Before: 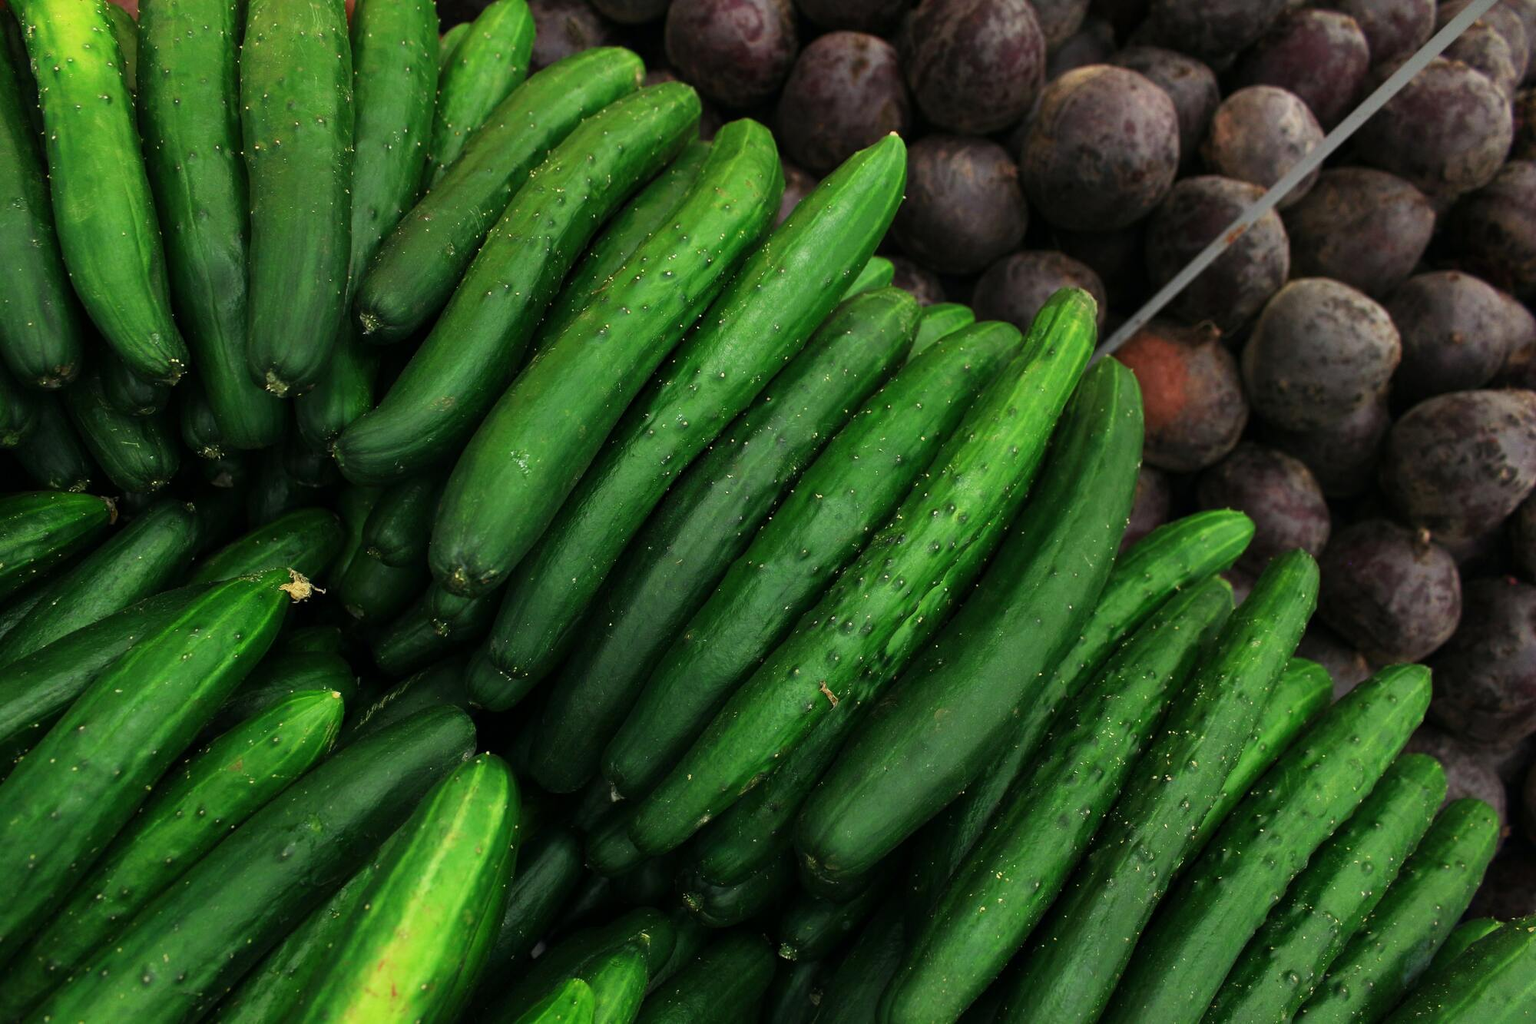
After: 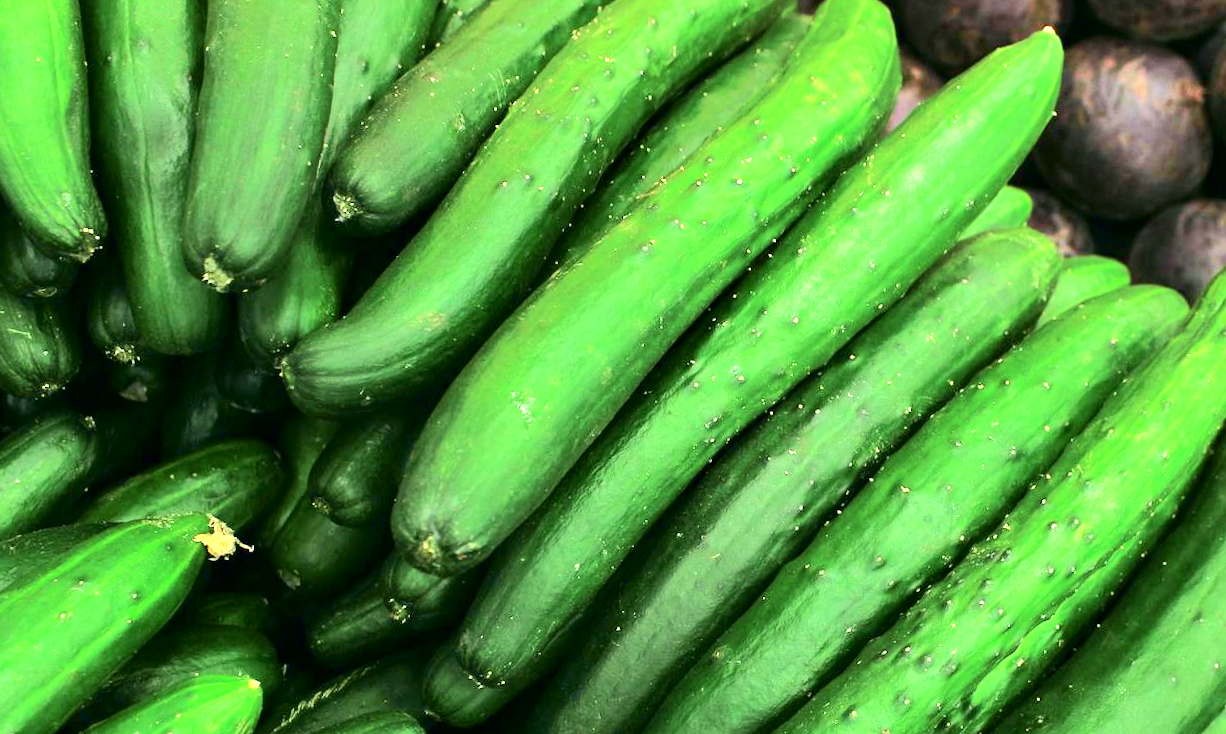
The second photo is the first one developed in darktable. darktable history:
crop and rotate: angle -5.7°, left 2.124%, top 6.867%, right 27.734%, bottom 30.073%
exposure: black level correction 0, exposure 1.743 EV, compensate highlight preservation false
contrast equalizer: octaves 7, y [[0.5 ×6], [0.5 ×6], [0.5, 0.5, 0.501, 0.545, 0.707, 0.863], [0 ×6], [0 ×6]]
color balance rgb: perceptual saturation grading › global saturation 0.24%
tone curve: curves: ch0 [(0, 0) (0.037, 0.011) (0.135, 0.093) (0.266, 0.281) (0.461, 0.555) (0.581, 0.716) (0.675, 0.793) (0.767, 0.849) (0.91, 0.924) (1, 0.979)]; ch1 [(0, 0) (0.292, 0.278) (0.431, 0.418) (0.493, 0.479) (0.506, 0.5) (0.532, 0.537) (0.562, 0.581) (0.641, 0.663) (0.754, 0.76) (1, 1)]; ch2 [(0, 0) (0.294, 0.3) (0.361, 0.372) (0.429, 0.445) (0.478, 0.486) (0.502, 0.498) (0.518, 0.522) (0.531, 0.549) (0.561, 0.59) (0.64, 0.655) (0.693, 0.706) (0.845, 0.833) (1, 0.951)], color space Lab, independent channels, preserve colors none
